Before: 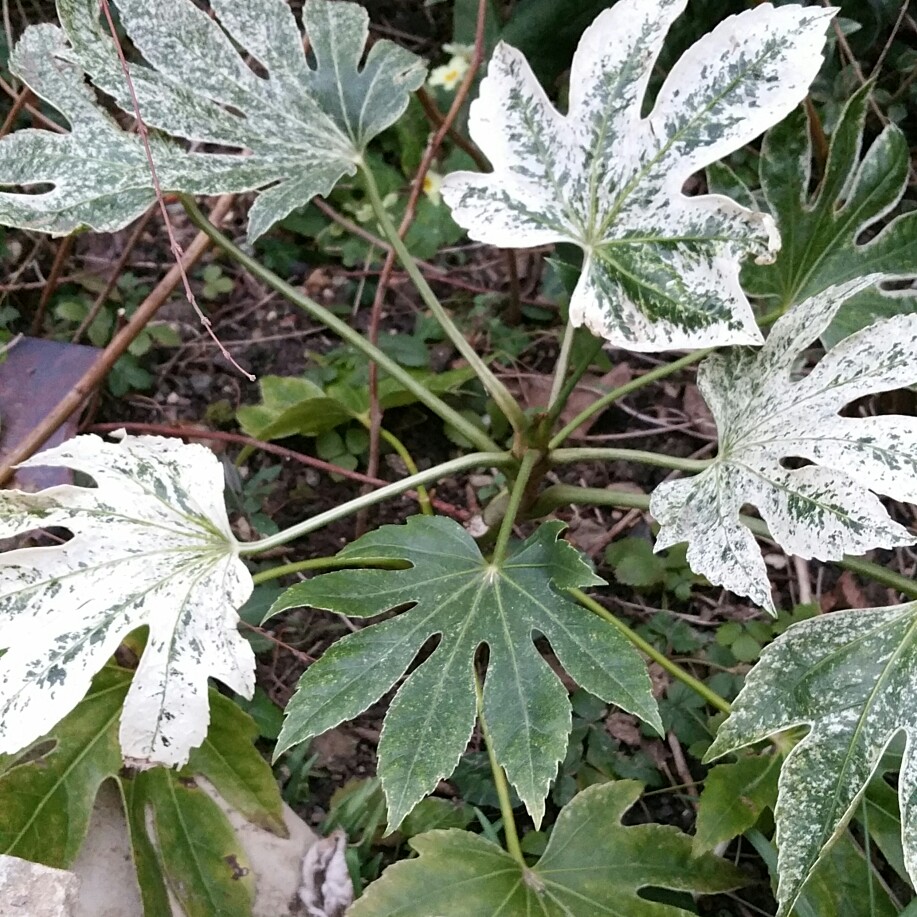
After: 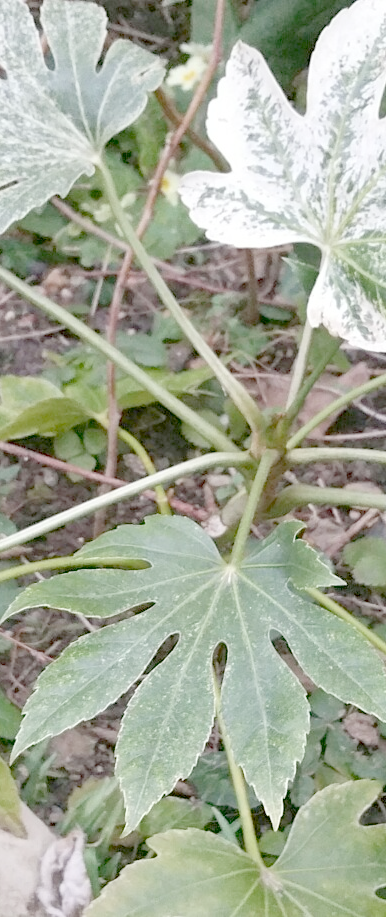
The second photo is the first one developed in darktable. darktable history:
crop: left 28.583%, right 29.231%
